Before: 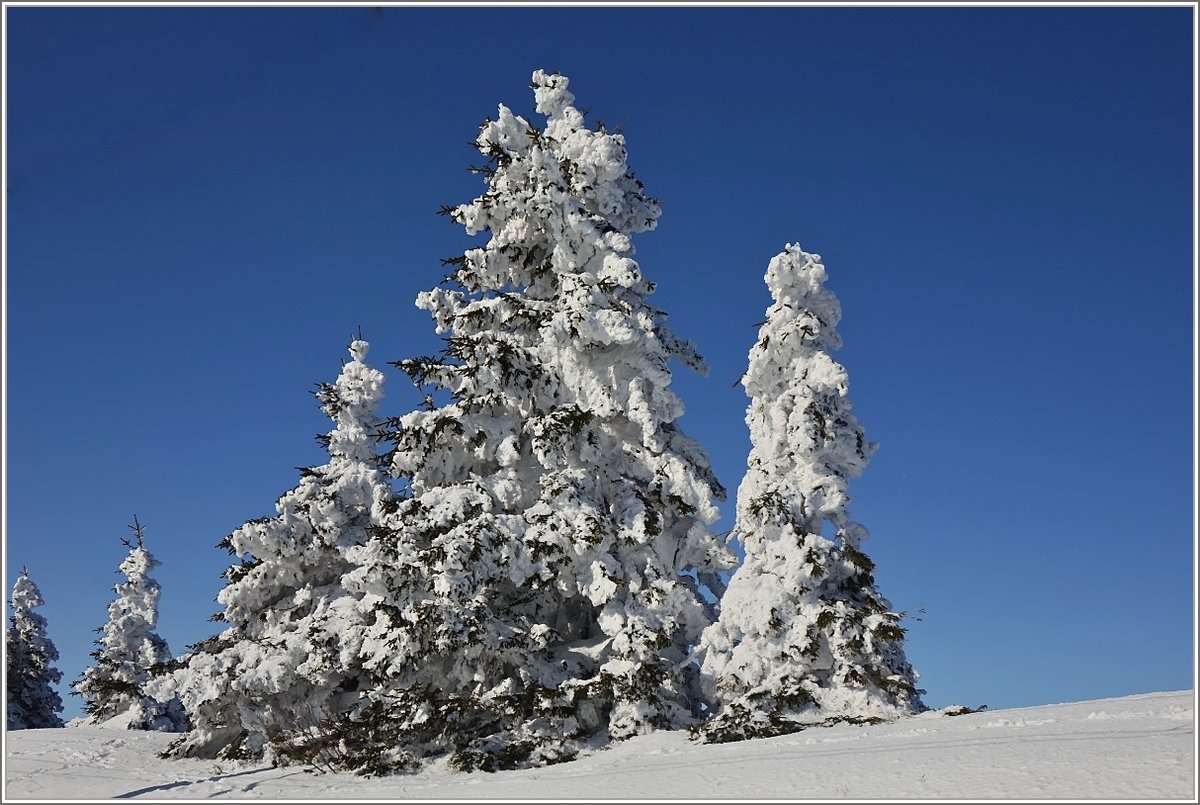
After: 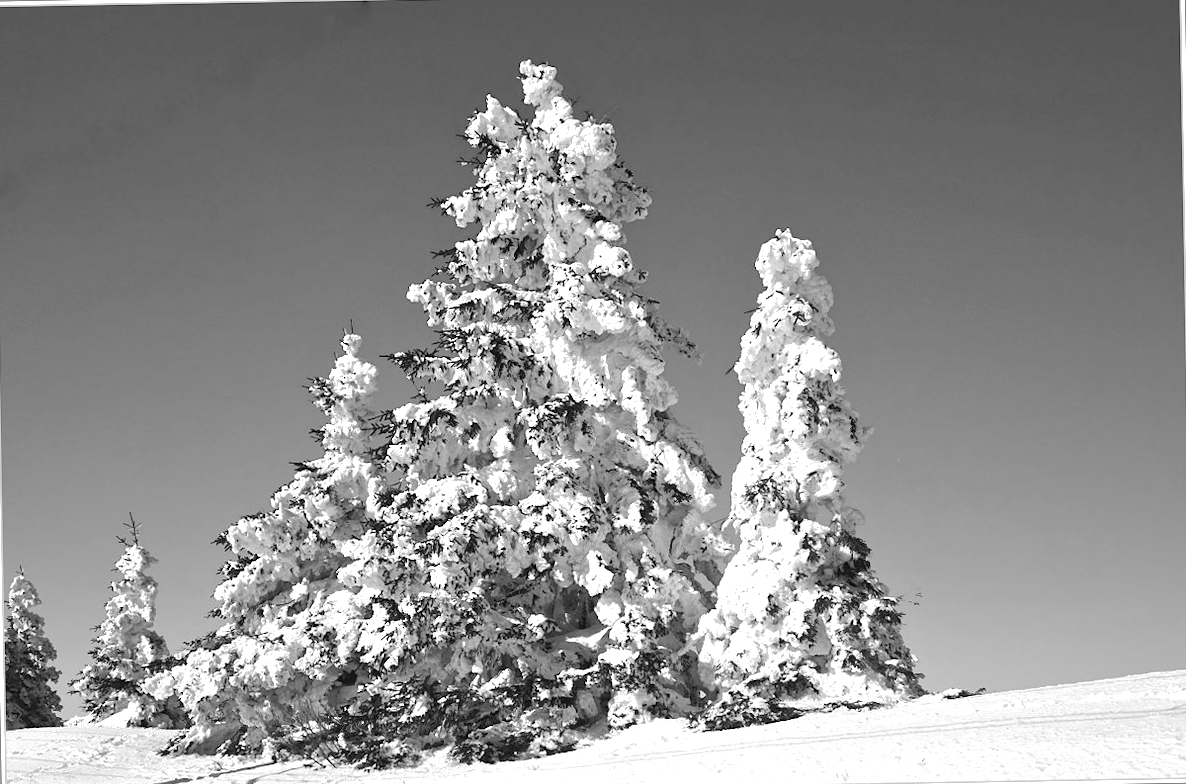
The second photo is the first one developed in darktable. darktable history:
rotate and perspective: rotation -1°, crop left 0.011, crop right 0.989, crop top 0.025, crop bottom 0.975
exposure: black level correction 0, exposure 1 EV, compensate exposure bias true, compensate highlight preservation false
base curve: curves: ch0 [(0, 0) (0.235, 0.266) (0.503, 0.496) (0.786, 0.72) (1, 1)]
local contrast: mode bilateral grid, contrast 100, coarseness 100, detail 108%, midtone range 0.2
monochrome: on, module defaults
